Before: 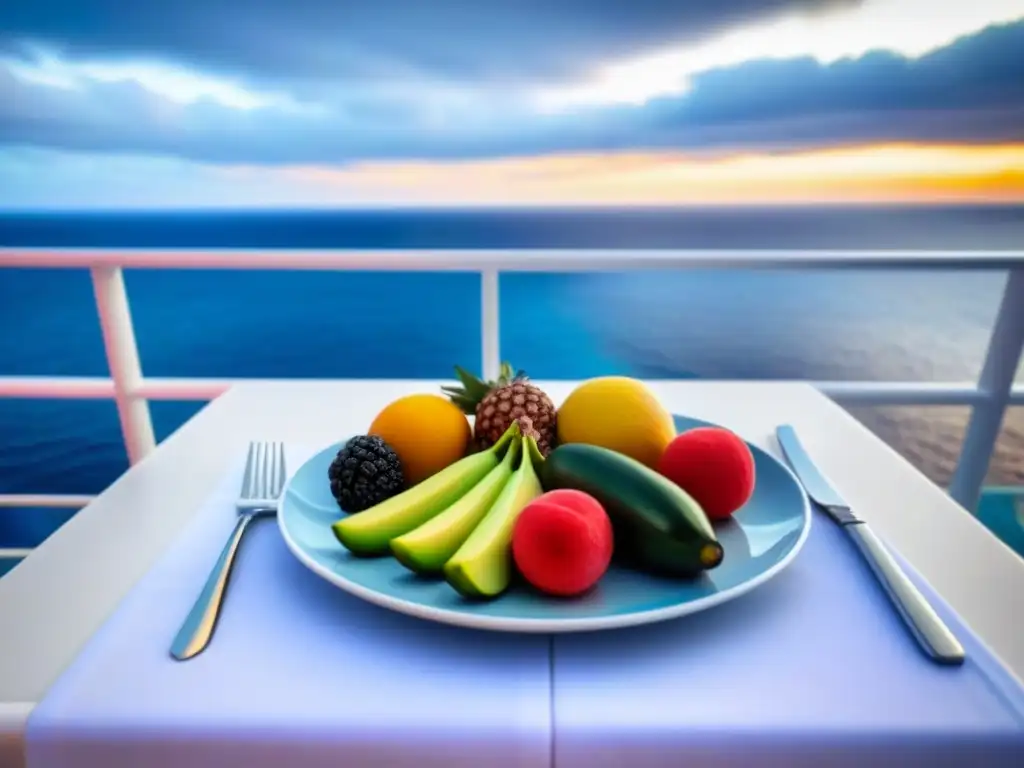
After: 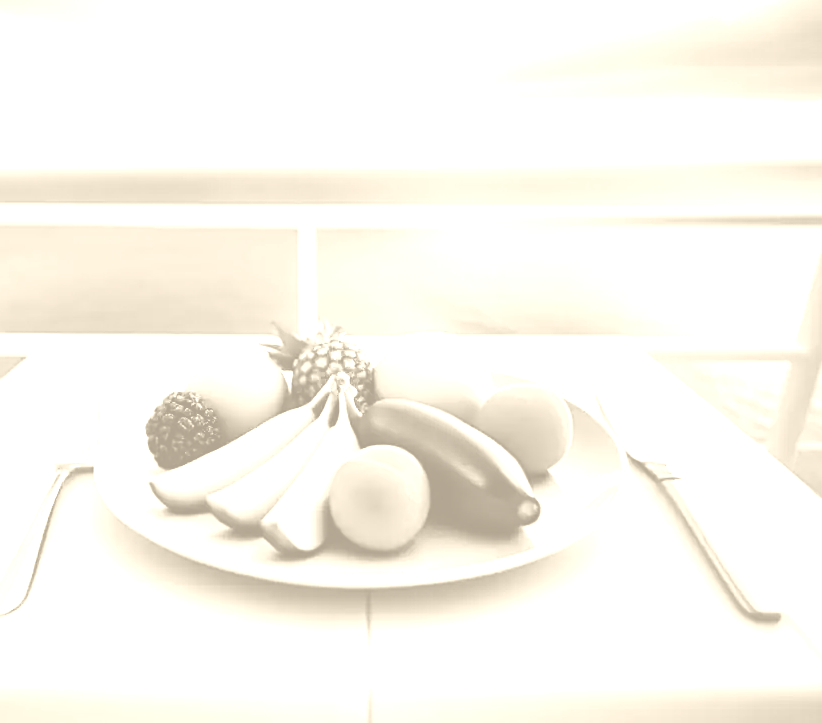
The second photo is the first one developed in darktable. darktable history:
colorize: hue 36°, saturation 71%, lightness 80.79%
crop and rotate: left 17.959%, top 5.771%, right 1.742%
base curve: curves: ch0 [(0, 0) (0.028, 0.03) (0.121, 0.232) (0.46, 0.748) (0.859, 0.968) (1, 1)], preserve colors none
sharpen: on, module defaults
white balance: emerald 1
